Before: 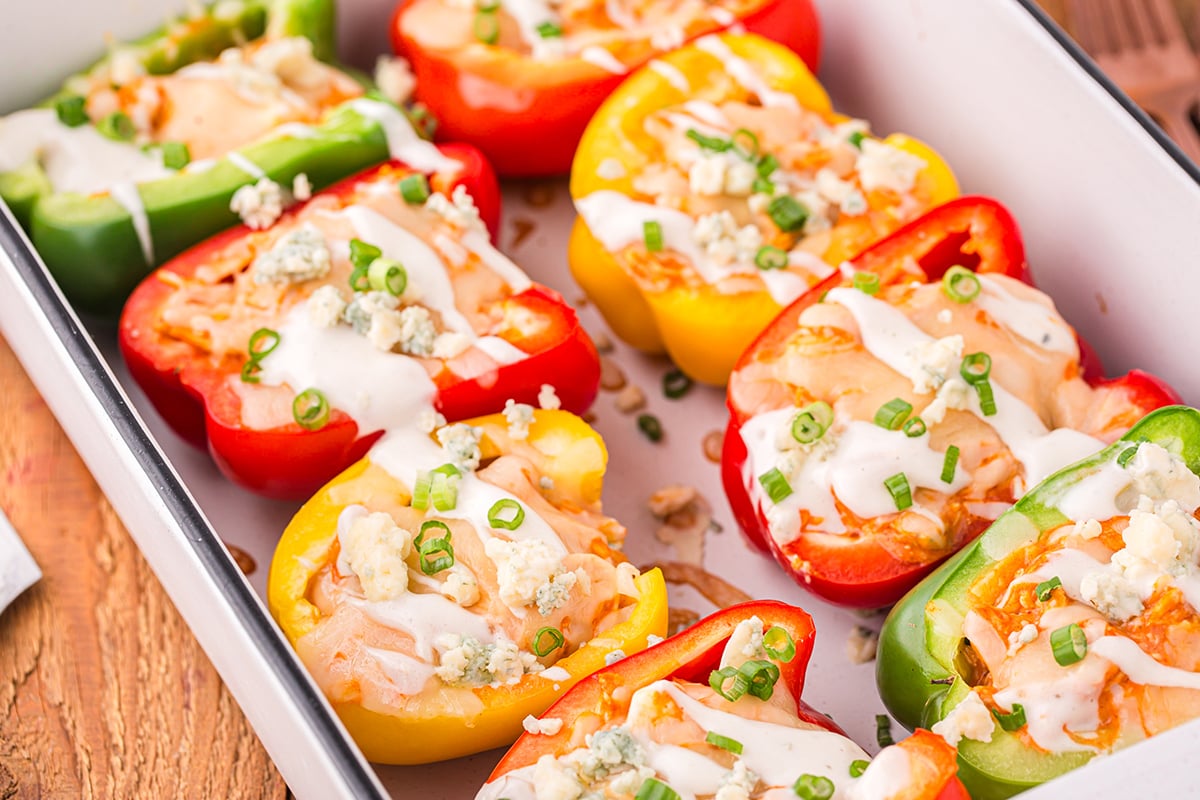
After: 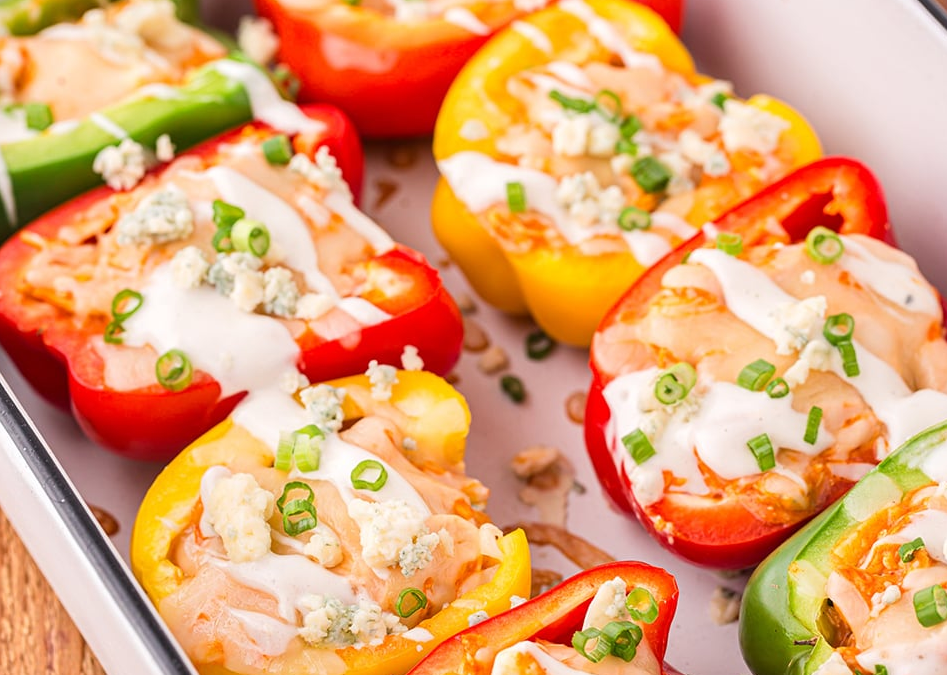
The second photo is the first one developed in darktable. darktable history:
crop: left 11.444%, top 4.908%, right 9.563%, bottom 10.687%
